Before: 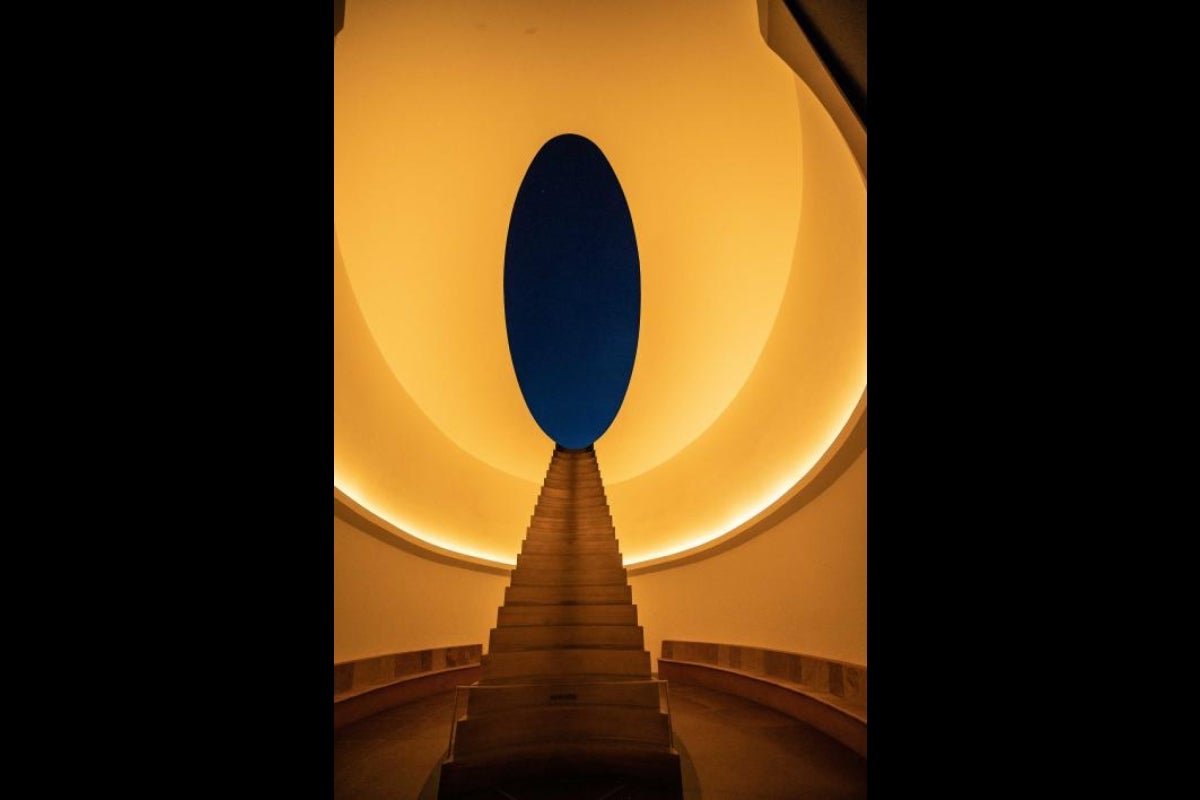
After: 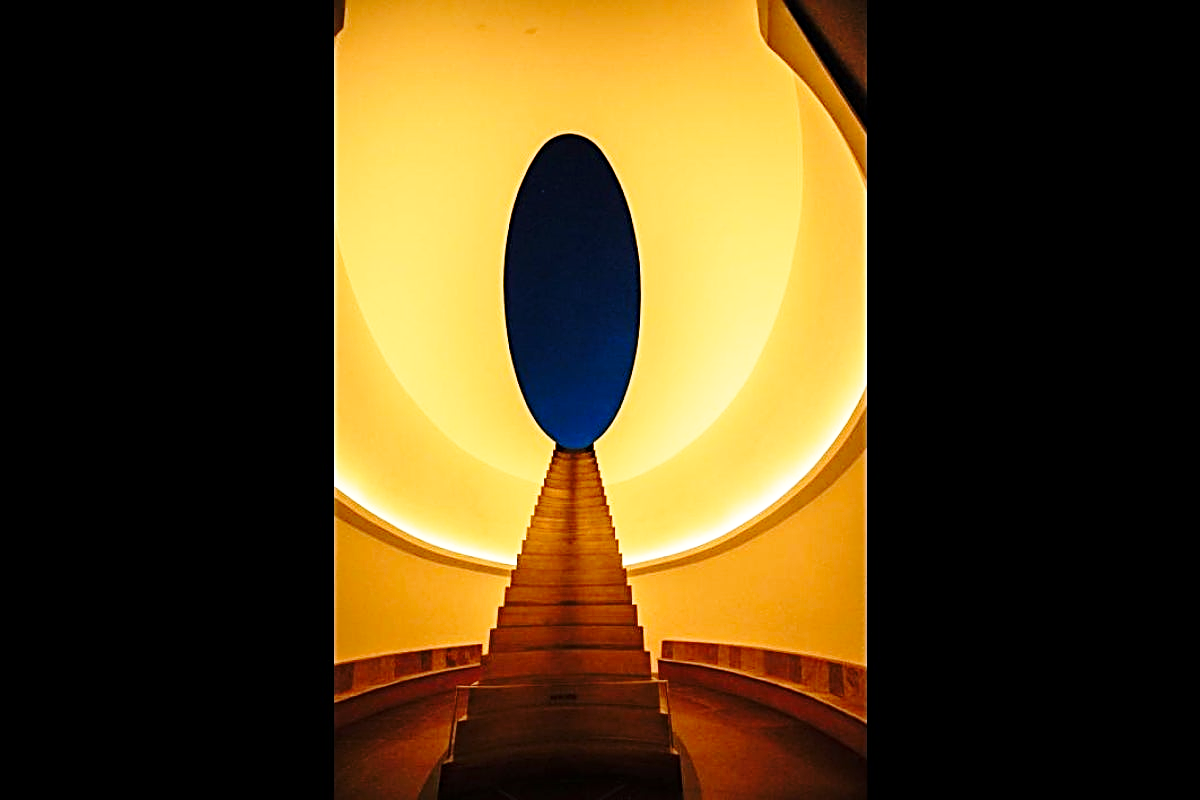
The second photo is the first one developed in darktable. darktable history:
sharpen: radius 2.817, amount 0.715
base curve: curves: ch0 [(0, 0) (0.032, 0.037) (0.105, 0.228) (0.435, 0.76) (0.856, 0.983) (1, 1)], preserve colors none
